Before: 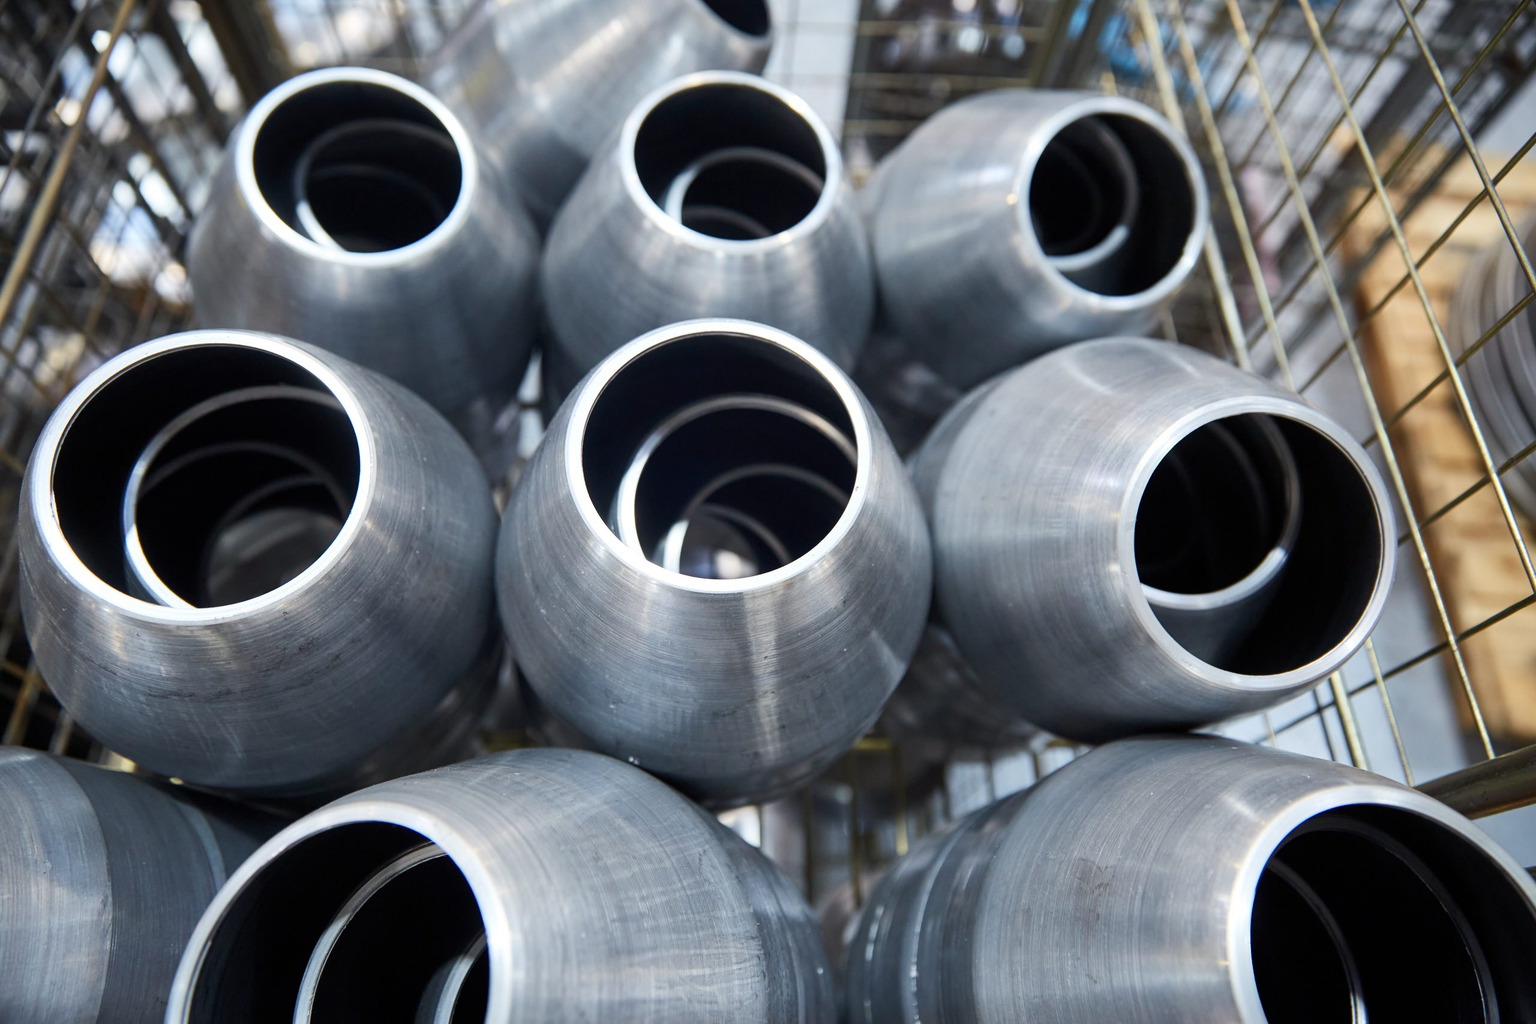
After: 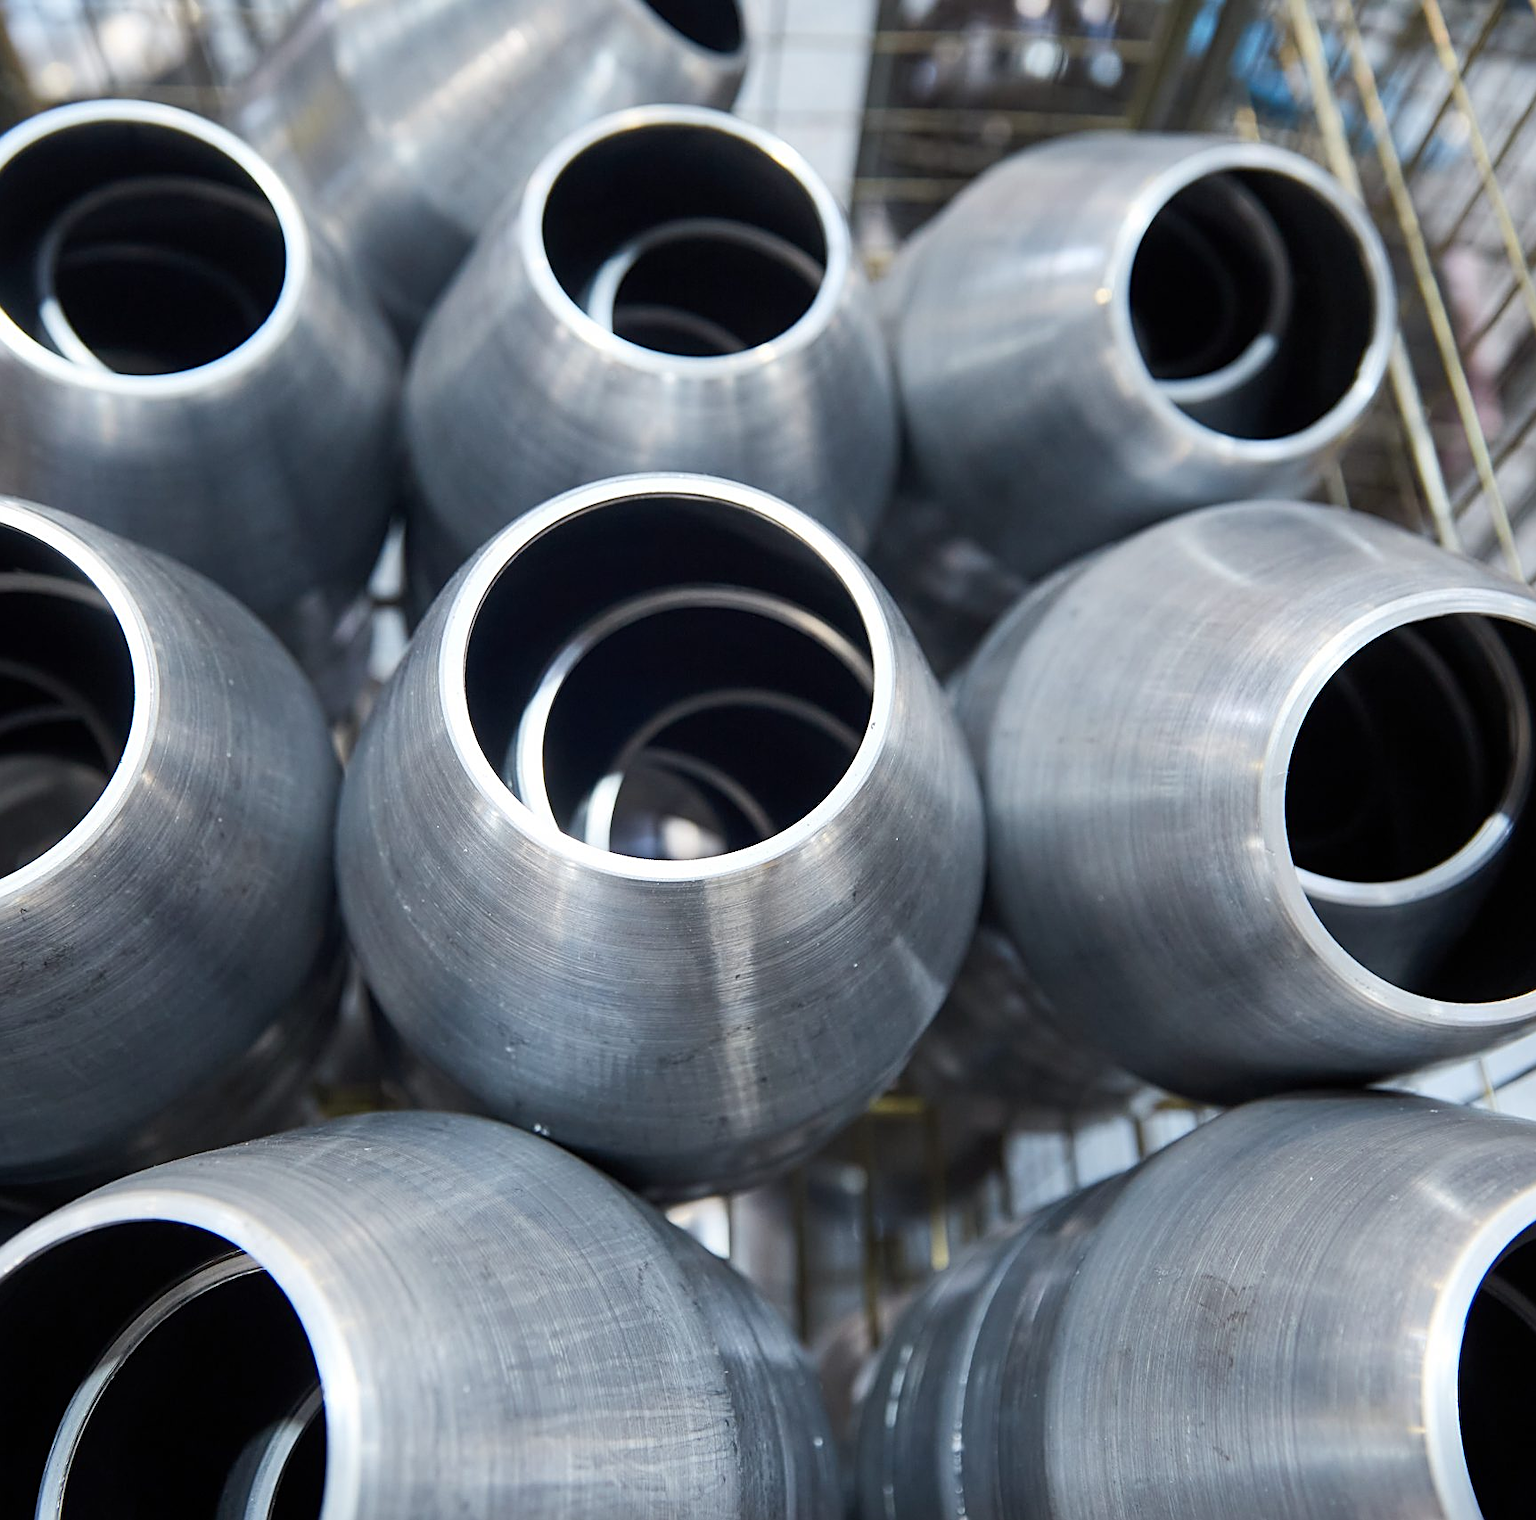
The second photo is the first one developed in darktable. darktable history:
sharpen: on, module defaults
crop and rotate: left 17.552%, right 15.129%
